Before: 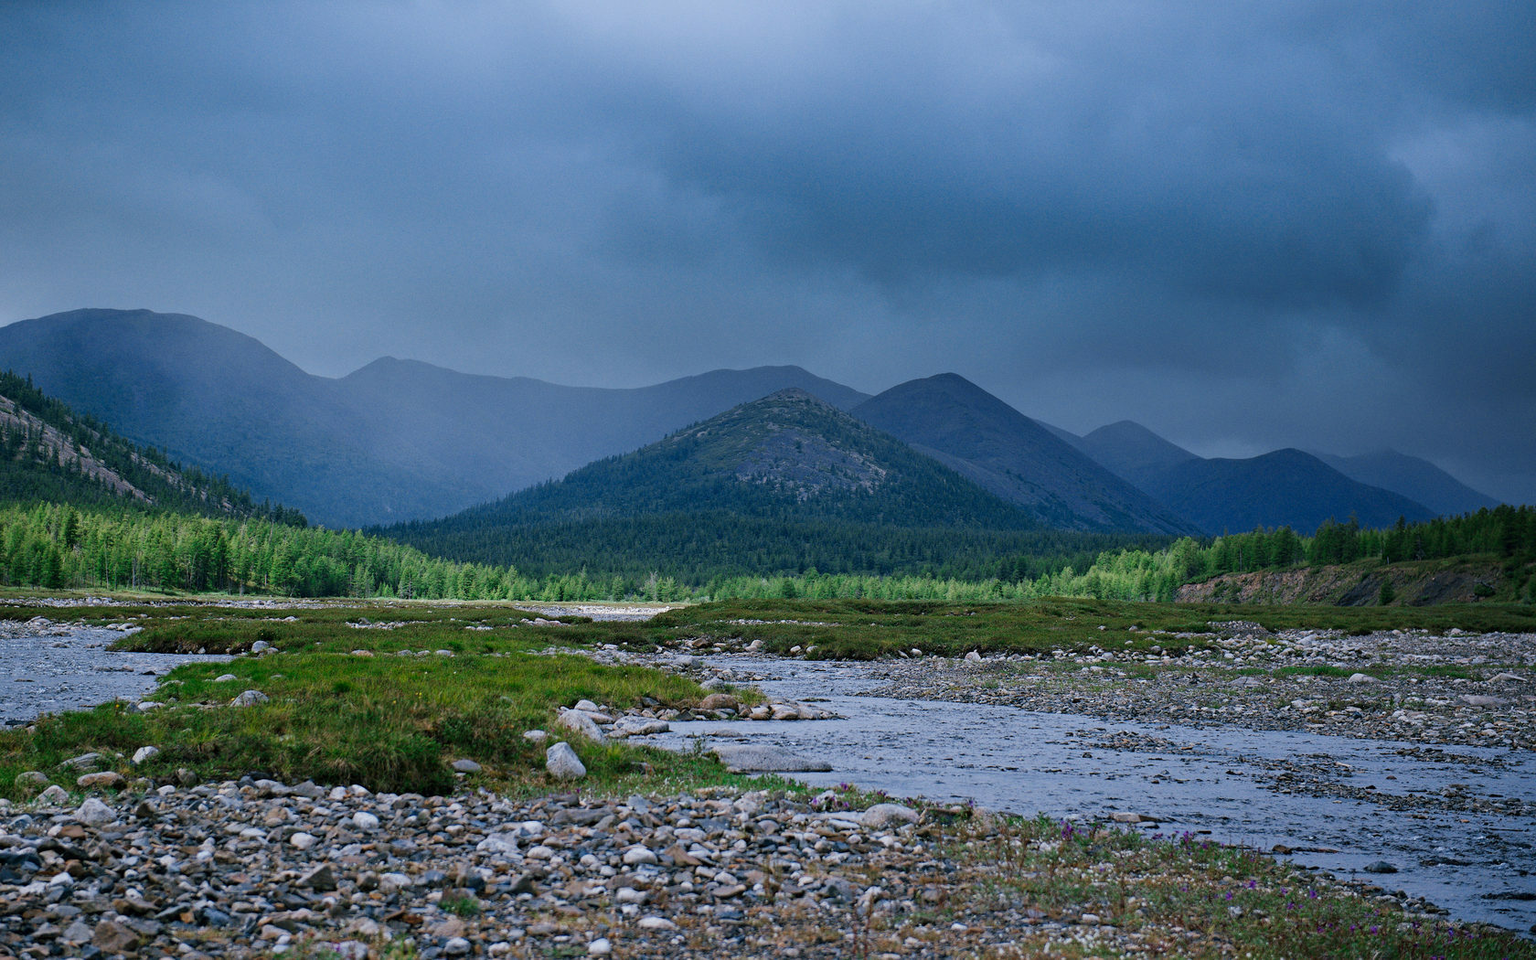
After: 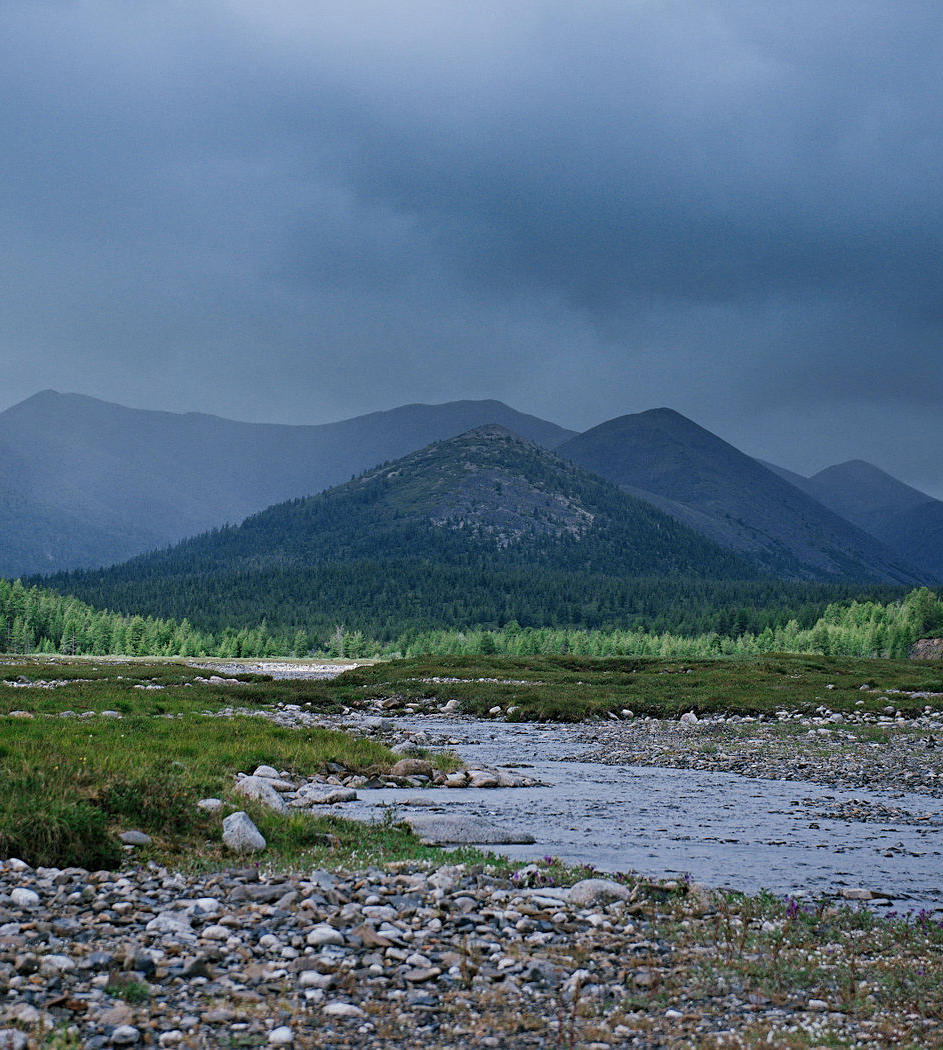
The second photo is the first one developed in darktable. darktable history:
sharpen: amount 0.205
tone equalizer: edges refinement/feathering 500, mask exposure compensation -1.57 EV, preserve details no
color correction: highlights b* 0.067, saturation 0.846
crop and rotate: left 22.358%, right 21.503%
